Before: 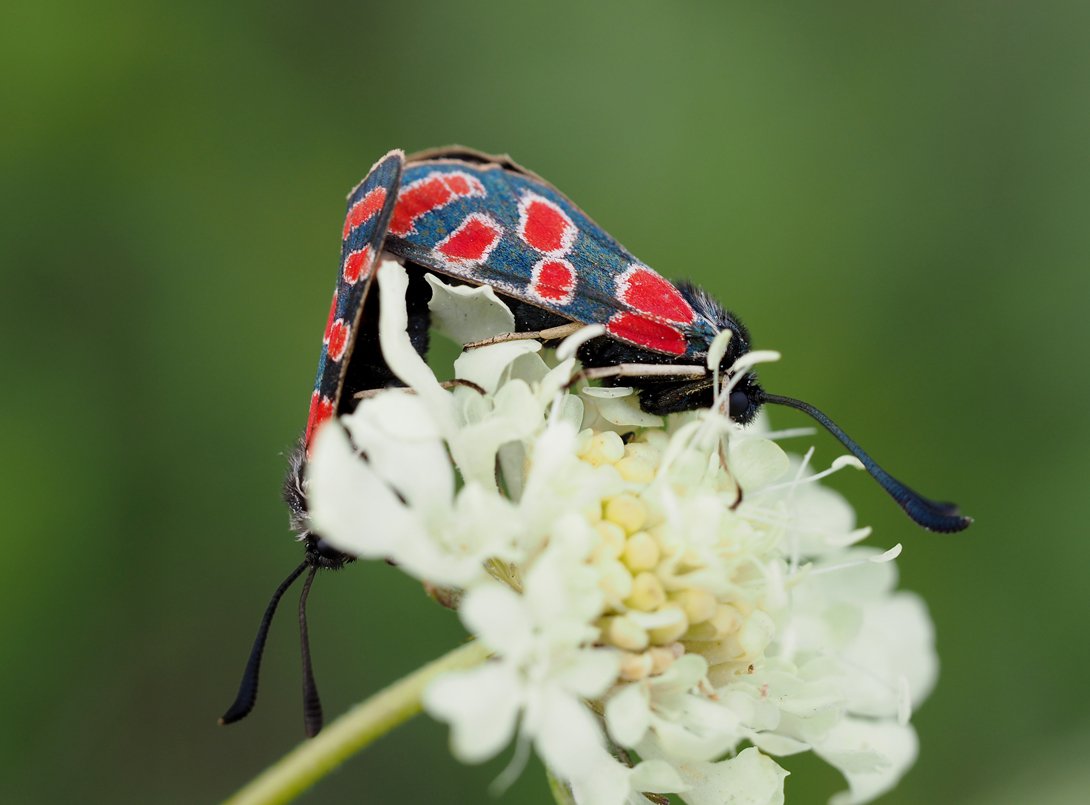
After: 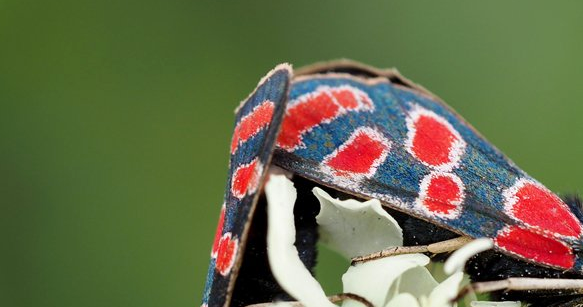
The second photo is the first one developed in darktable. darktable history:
exposure: exposure 0.201 EV, compensate highlight preservation false
crop: left 10.354%, top 10.729%, right 36.078%, bottom 51.053%
